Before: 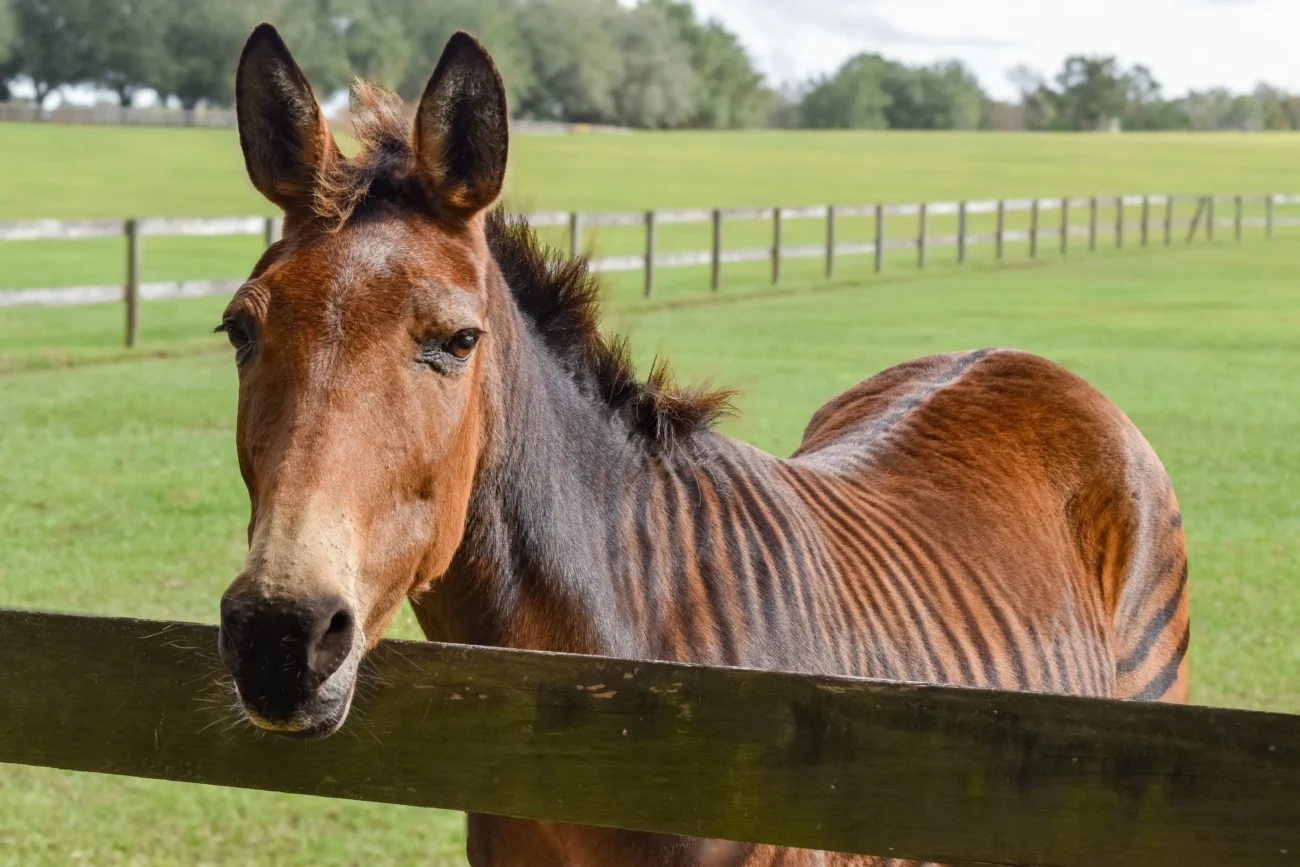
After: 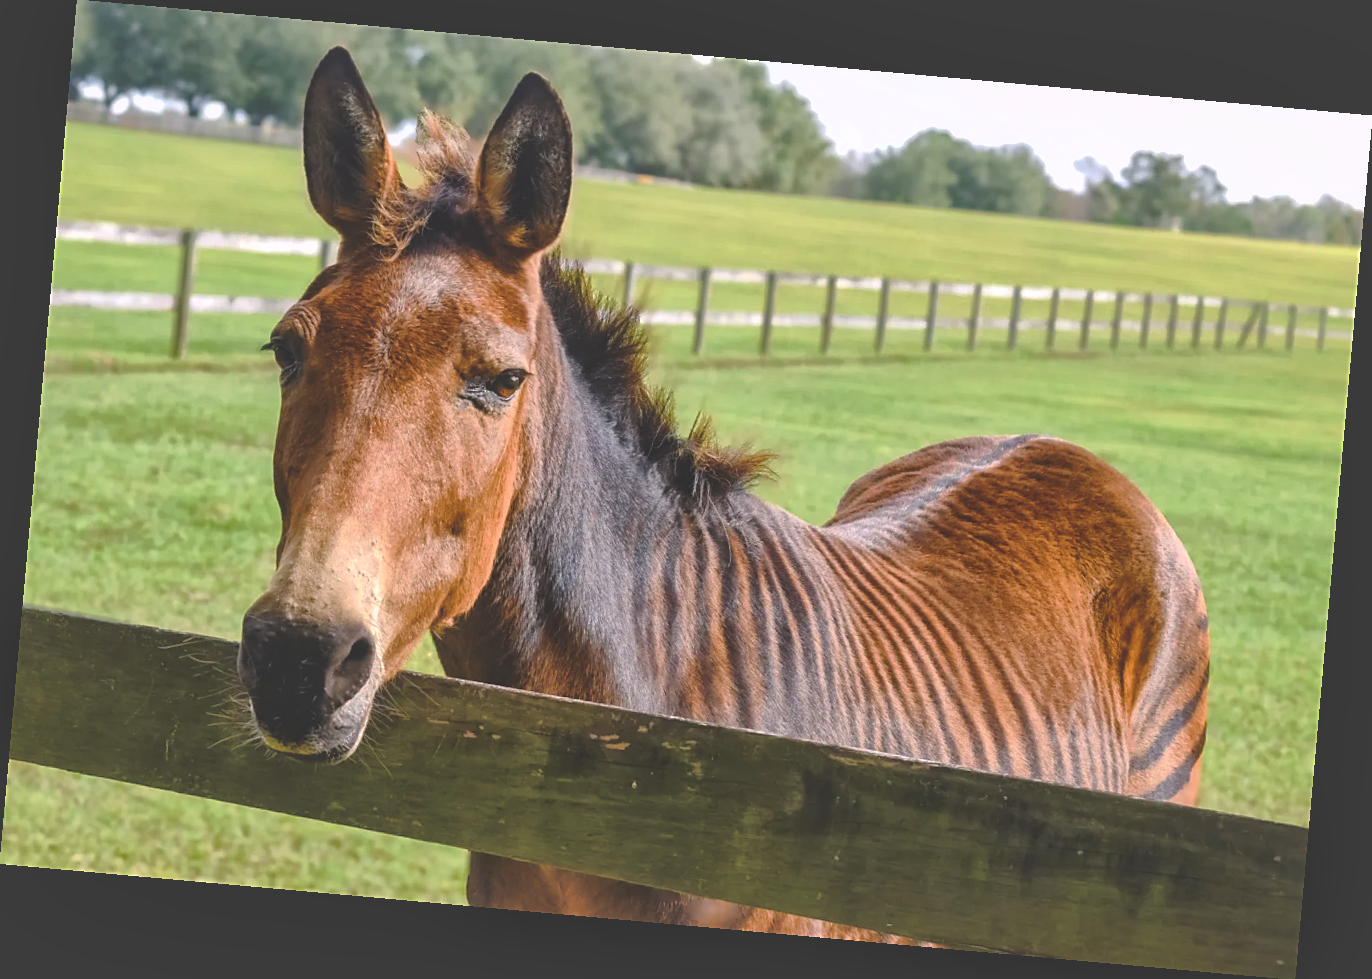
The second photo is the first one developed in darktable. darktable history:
tone curve: curves: ch0 [(0, 0) (0.003, 0.126) (0.011, 0.129) (0.025, 0.133) (0.044, 0.143) (0.069, 0.155) (0.1, 0.17) (0.136, 0.189) (0.177, 0.217) (0.224, 0.25) (0.277, 0.293) (0.335, 0.346) (0.399, 0.398) (0.468, 0.456) (0.543, 0.517) (0.623, 0.583) (0.709, 0.659) (0.801, 0.756) (0.898, 0.856) (1, 1)], preserve colors none
shadows and highlights: on, module defaults
color balance rgb: shadows lift › chroma 1%, shadows lift › hue 217.2°, power › hue 310.8°, highlights gain › chroma 2%, highlights gain › hue 44.4°, global offset › luminance 0.25%, global offset › hue 171.6°, perceptual saturation grading › global saturation 14.09%, perceptual saturation grading › highlights -30%, perceptual saturation grading › shadows 50.67%, global vibrance 25%, contrast 20%
sharpen: radius 1.864, amount 0.398, threshold 1.271
global tonemap: drago (1, 100), detail 1
rotate and perspective: rotation 5.12°, automatic cropping off
white balance: red 0.967, blue 1.049
